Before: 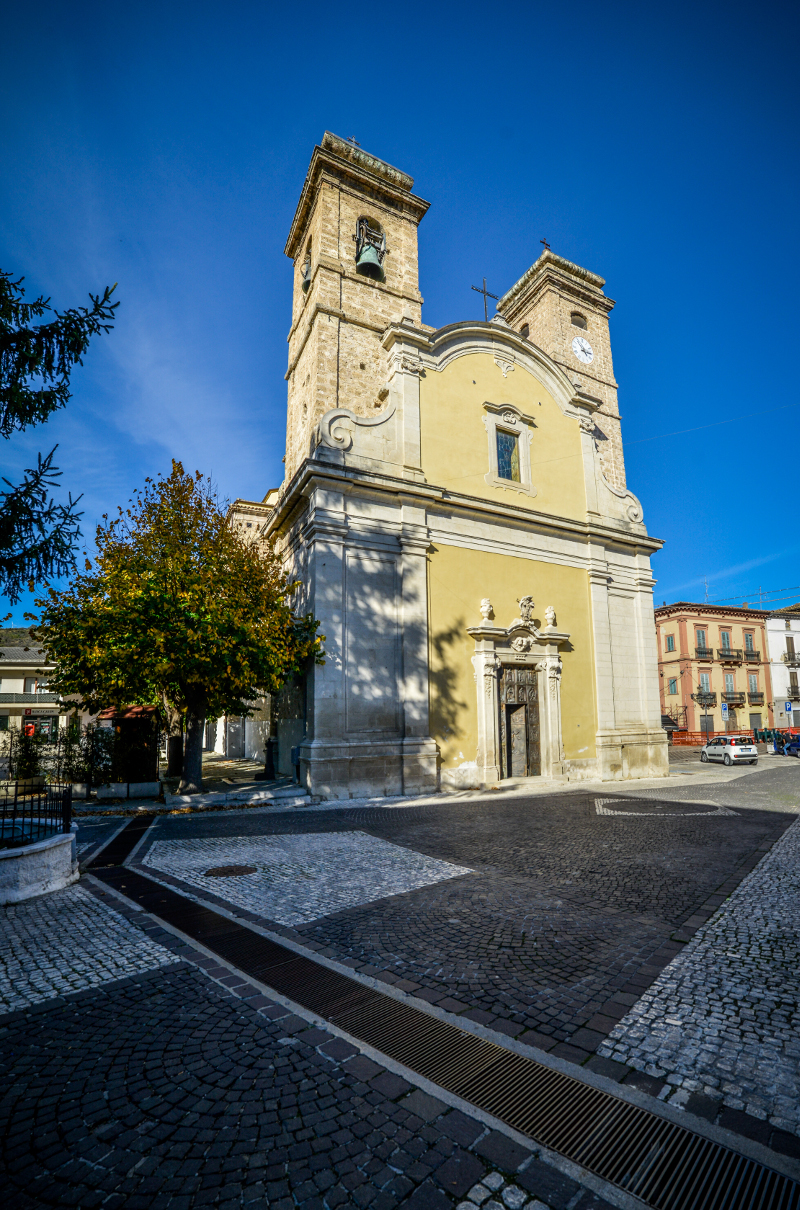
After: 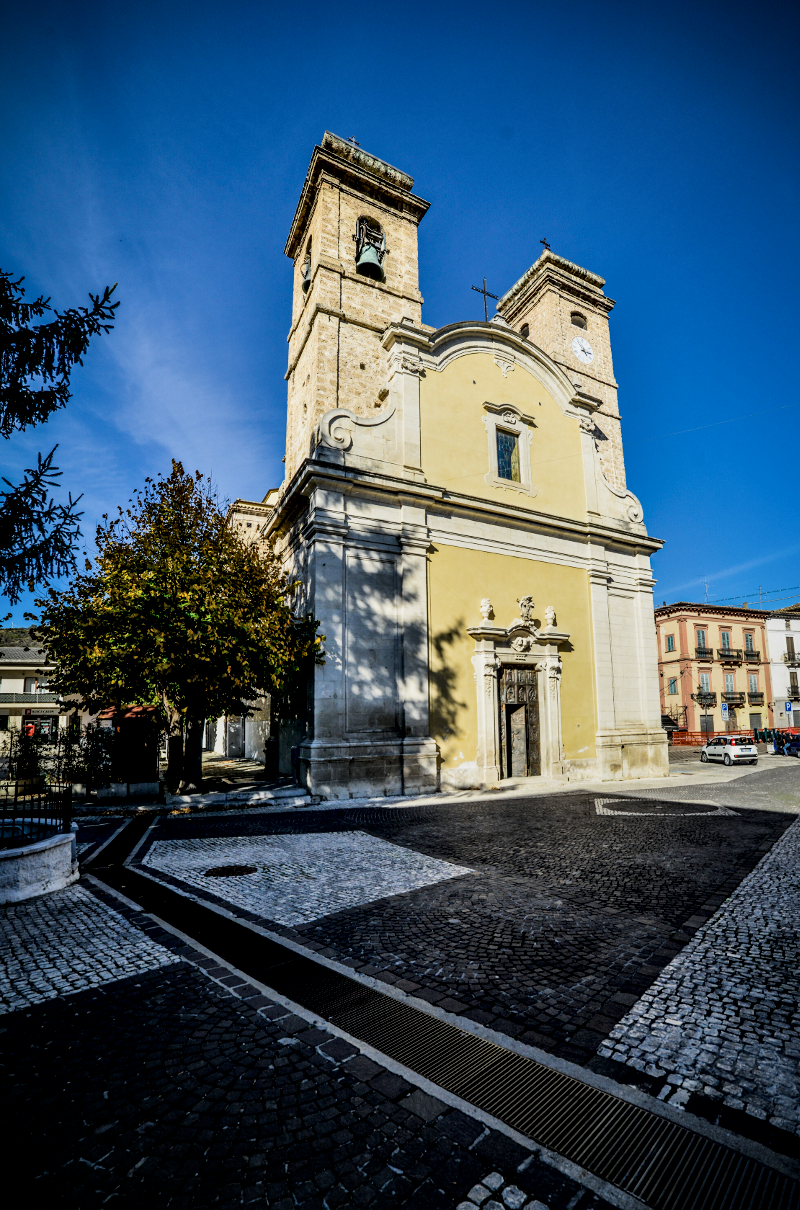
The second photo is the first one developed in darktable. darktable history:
local contrast: mode bilateral grid, contrast 25, coarseness 60, detail 151%, midtone range 0.2
filmic rgb: black relative exposure -7.65 EV, white relative exposure 4.56 EV, hardness 3.61, contrast 1.26
